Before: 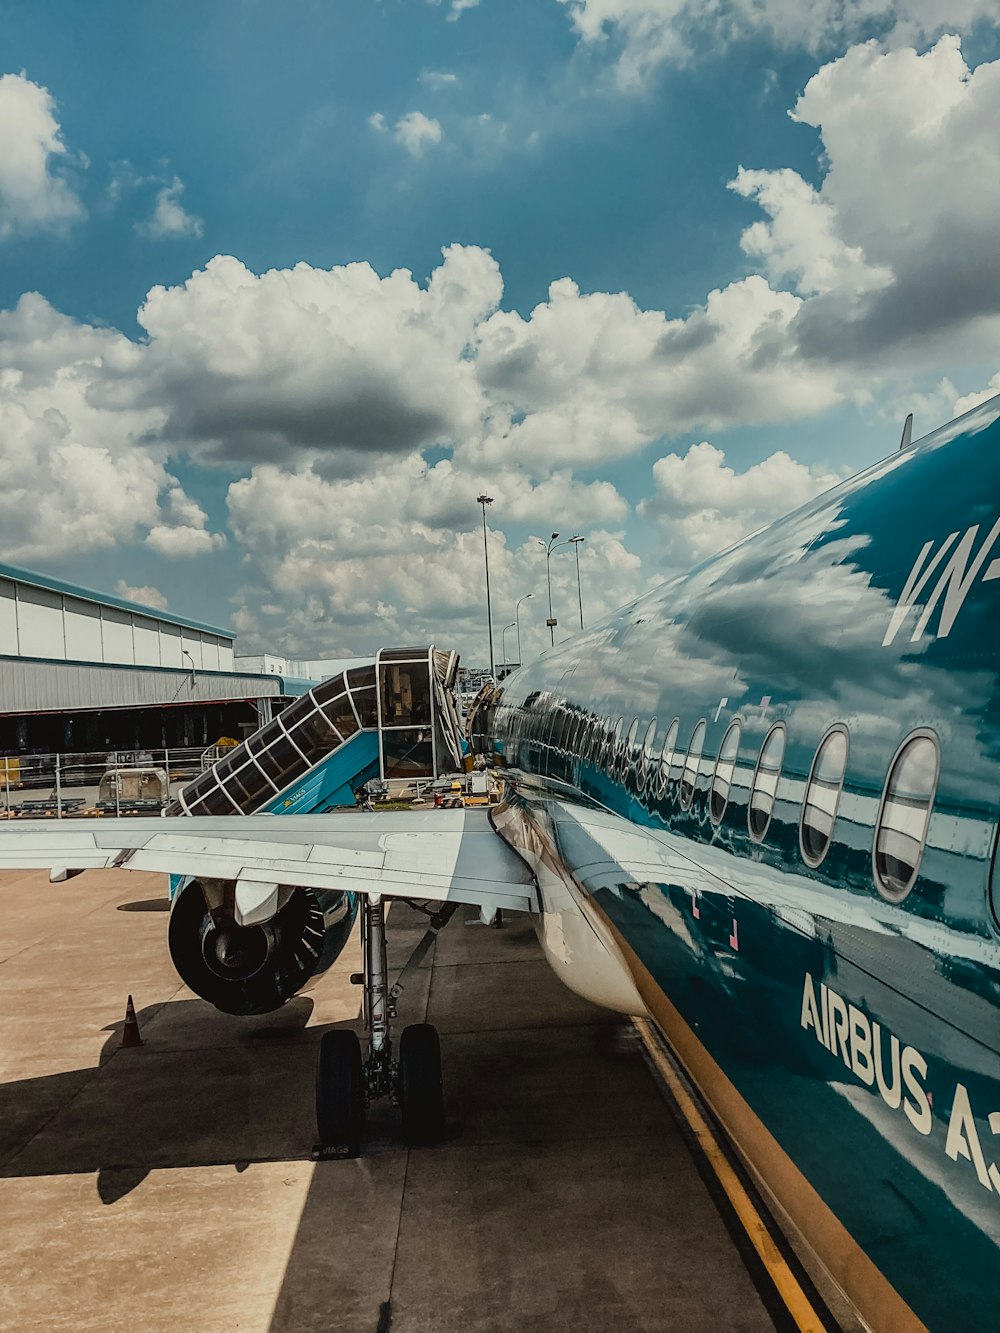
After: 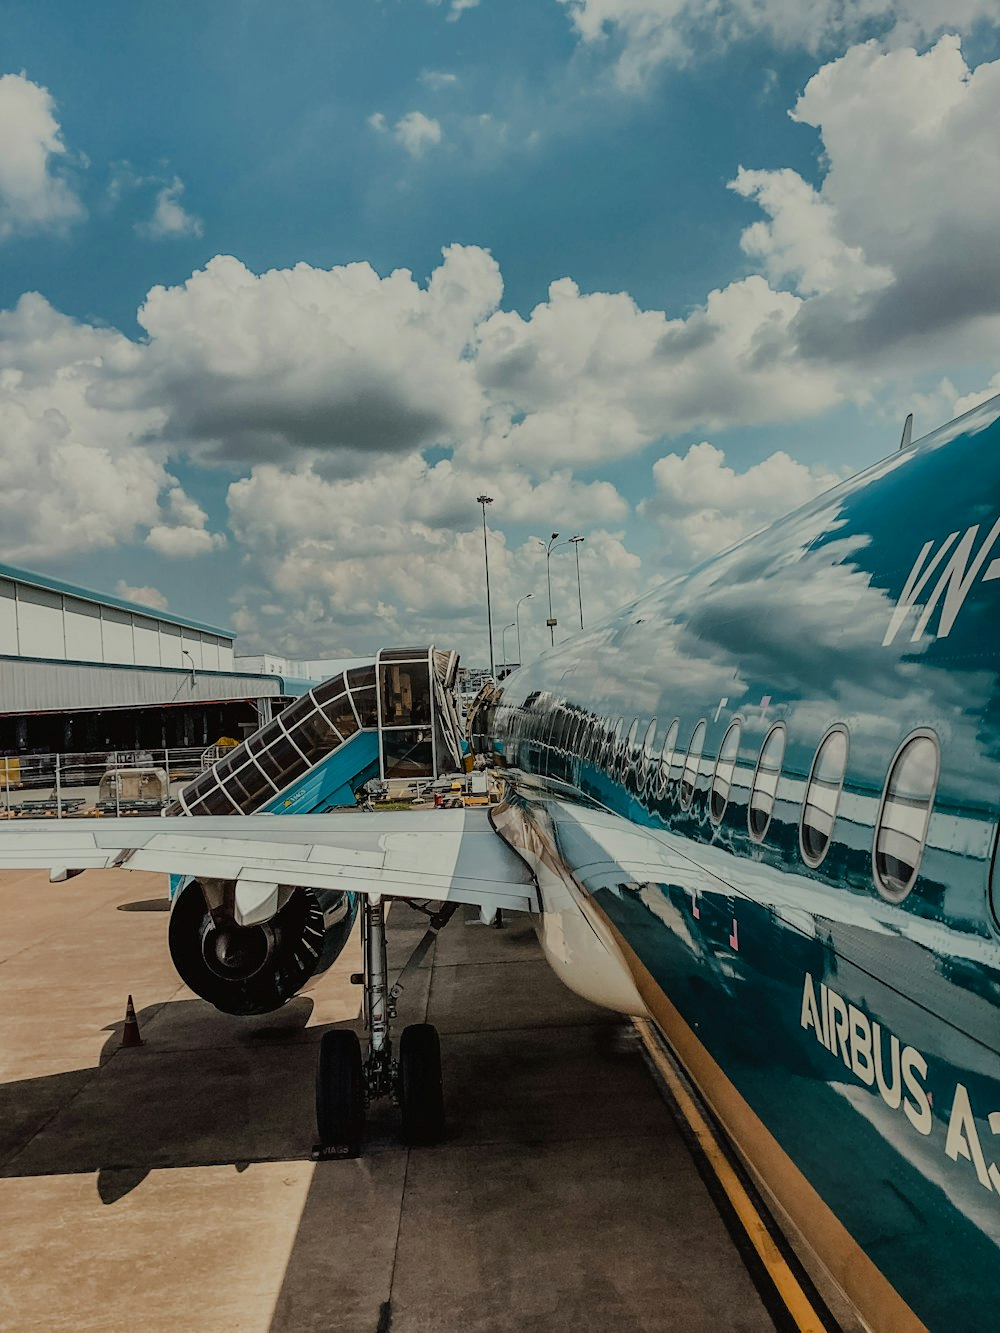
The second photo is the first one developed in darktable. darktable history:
filmic rgb: middle gray luminance 18.42%, black relative exposure -10.5 EV, white relative exposure 3.4 EV, threshold 6 EV, target black luminance 0%, hardness 6.03, latitude 99%, contrast 0.847, shadows ↔ highlights balance 0.505%, add noise in highlights 0, preserve chrominance max RGB, color science v3 (2019), use custom middle-gray values true, iterations of high-quality reconstruction 0, contrast in highlights soft, enable highlight reconstruction true
